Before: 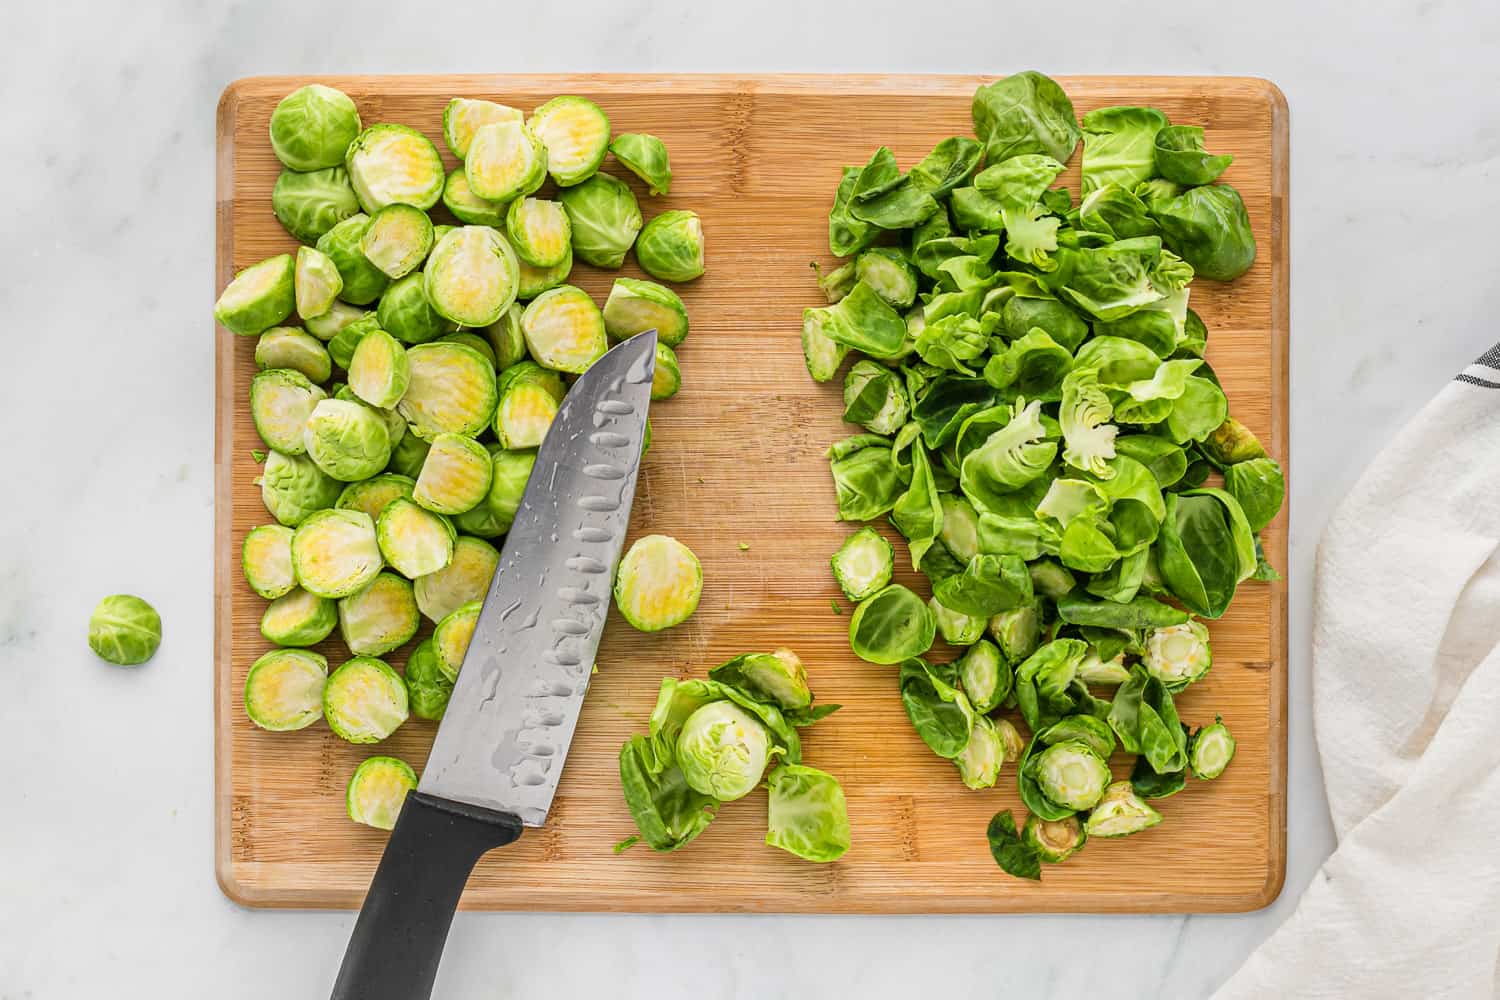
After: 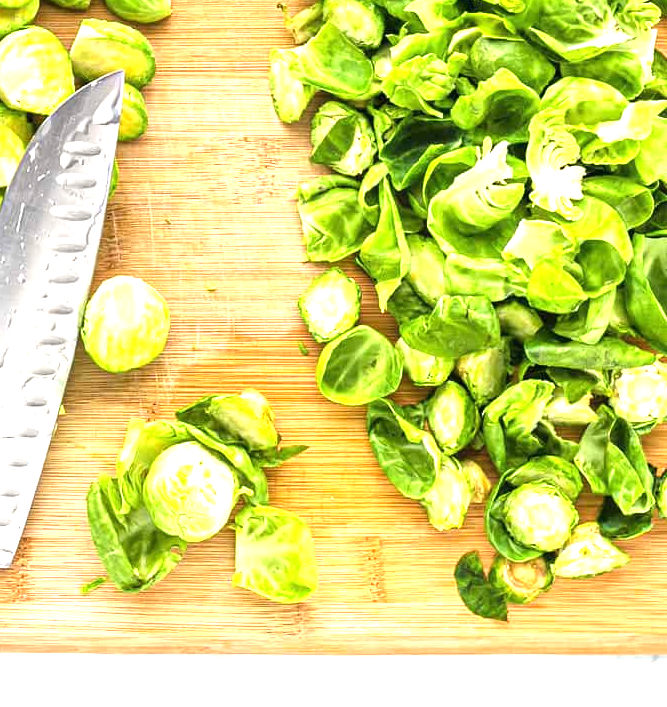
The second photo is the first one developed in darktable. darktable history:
crop: left 35.599%, top 25.903%, right 19.885%, bottom 3.348%
exposure: black level correction 0, exposure 1.387 EV, compensate highlight preservation false
